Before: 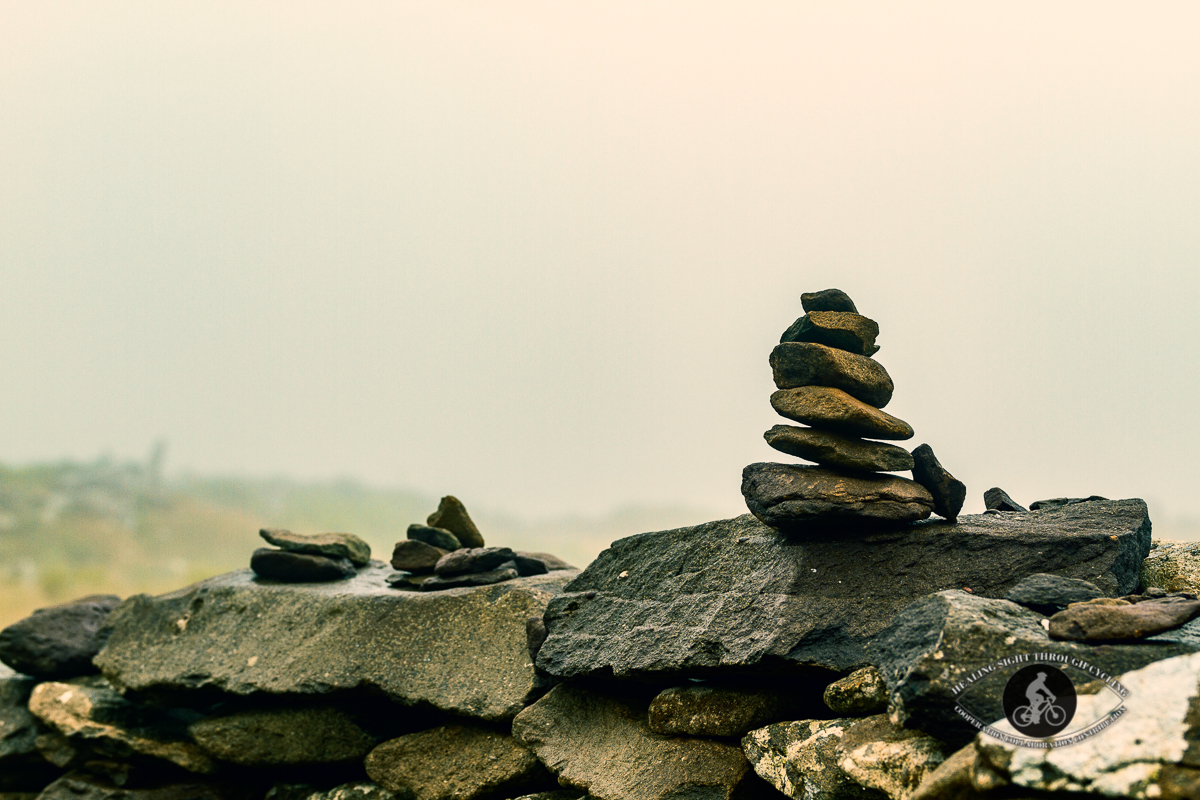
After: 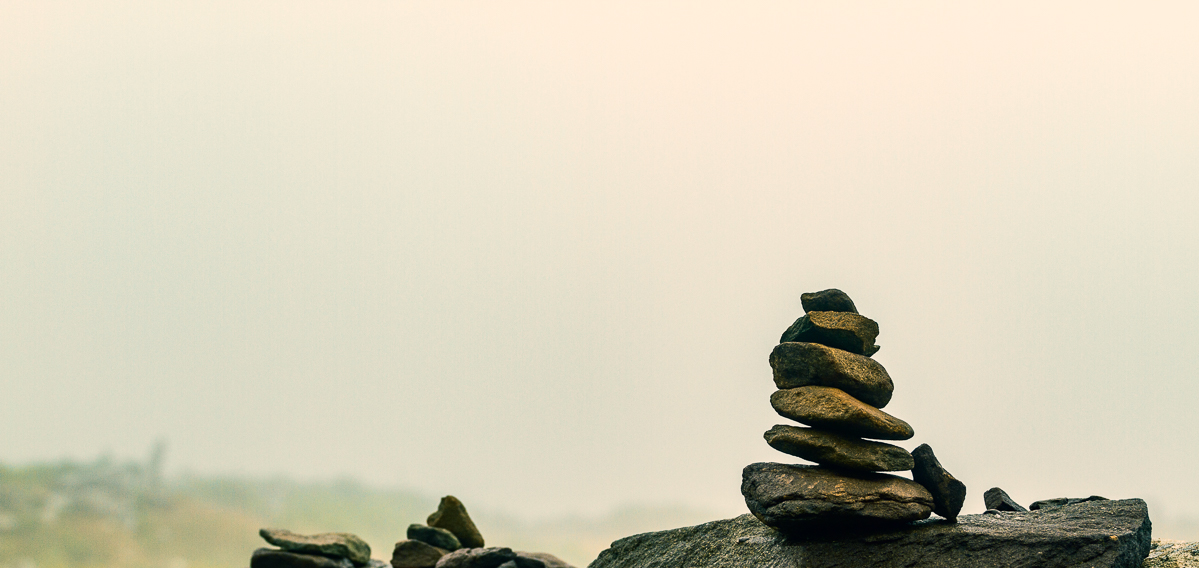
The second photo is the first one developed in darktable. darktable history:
crop: right 0%, bottom 28.916%
